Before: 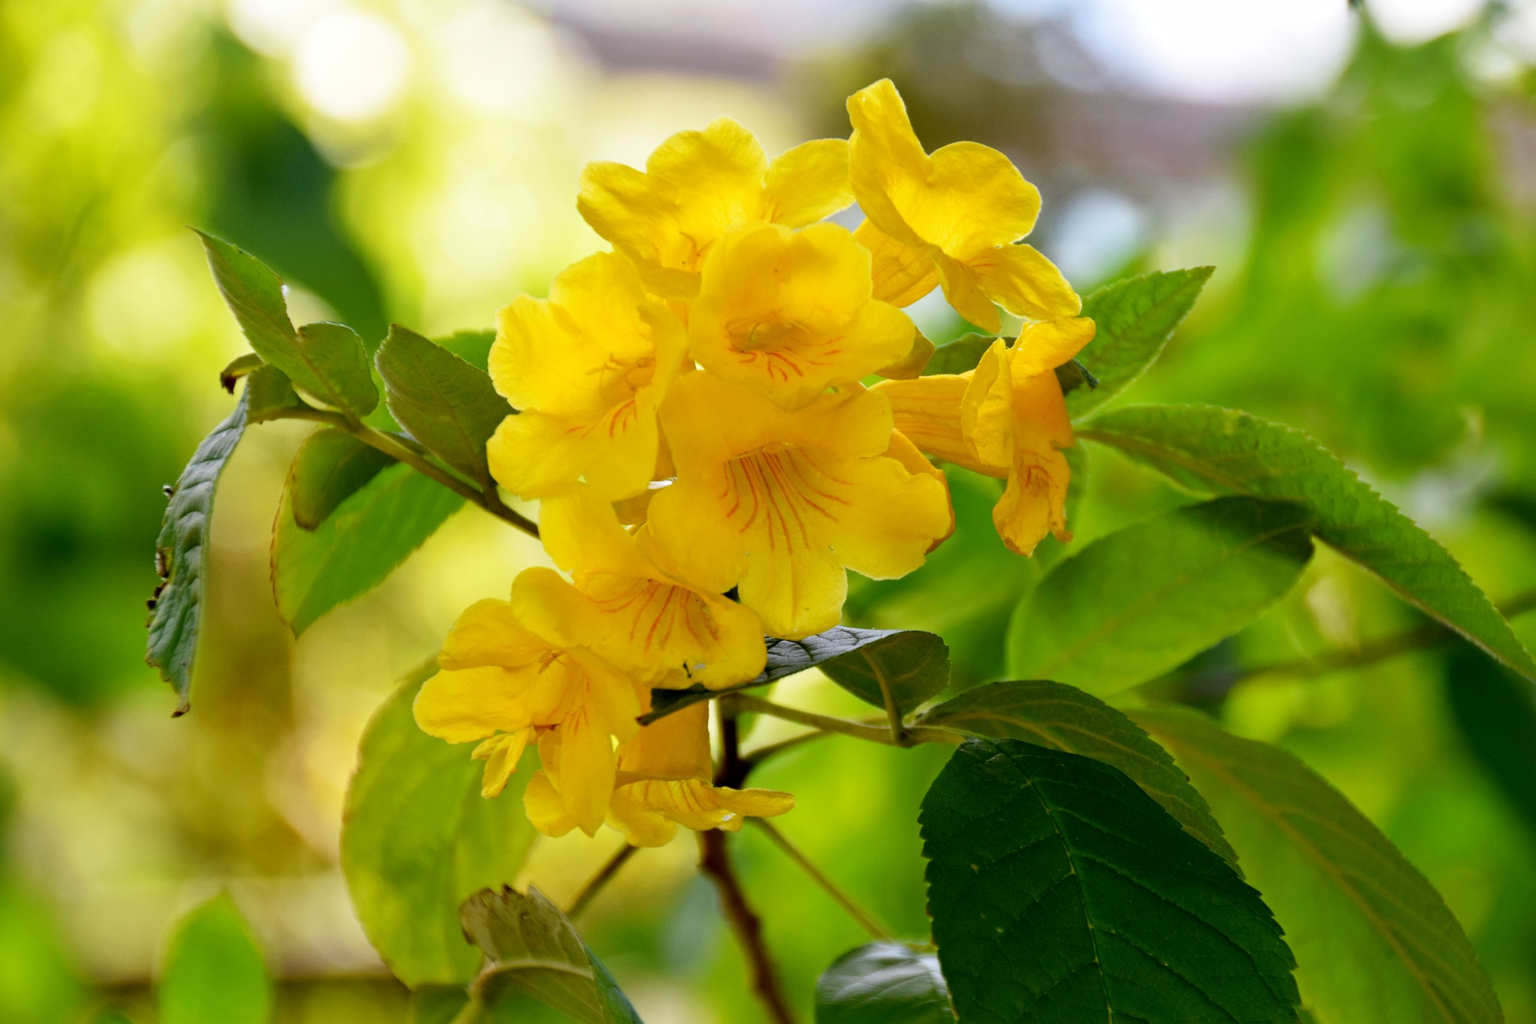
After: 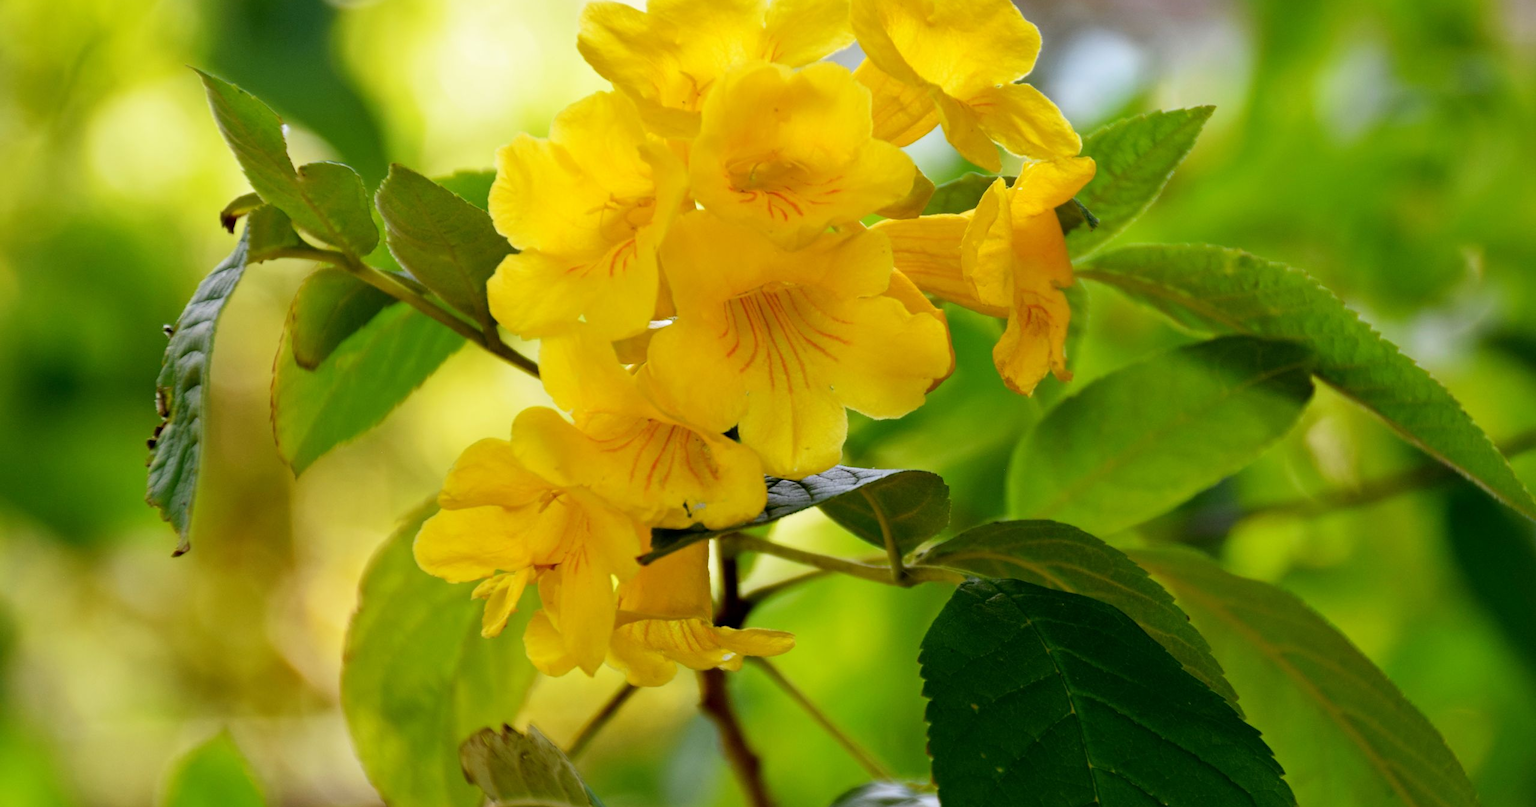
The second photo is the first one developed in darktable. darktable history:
crop and rotate: top 15.738%, bottom 5.439%
